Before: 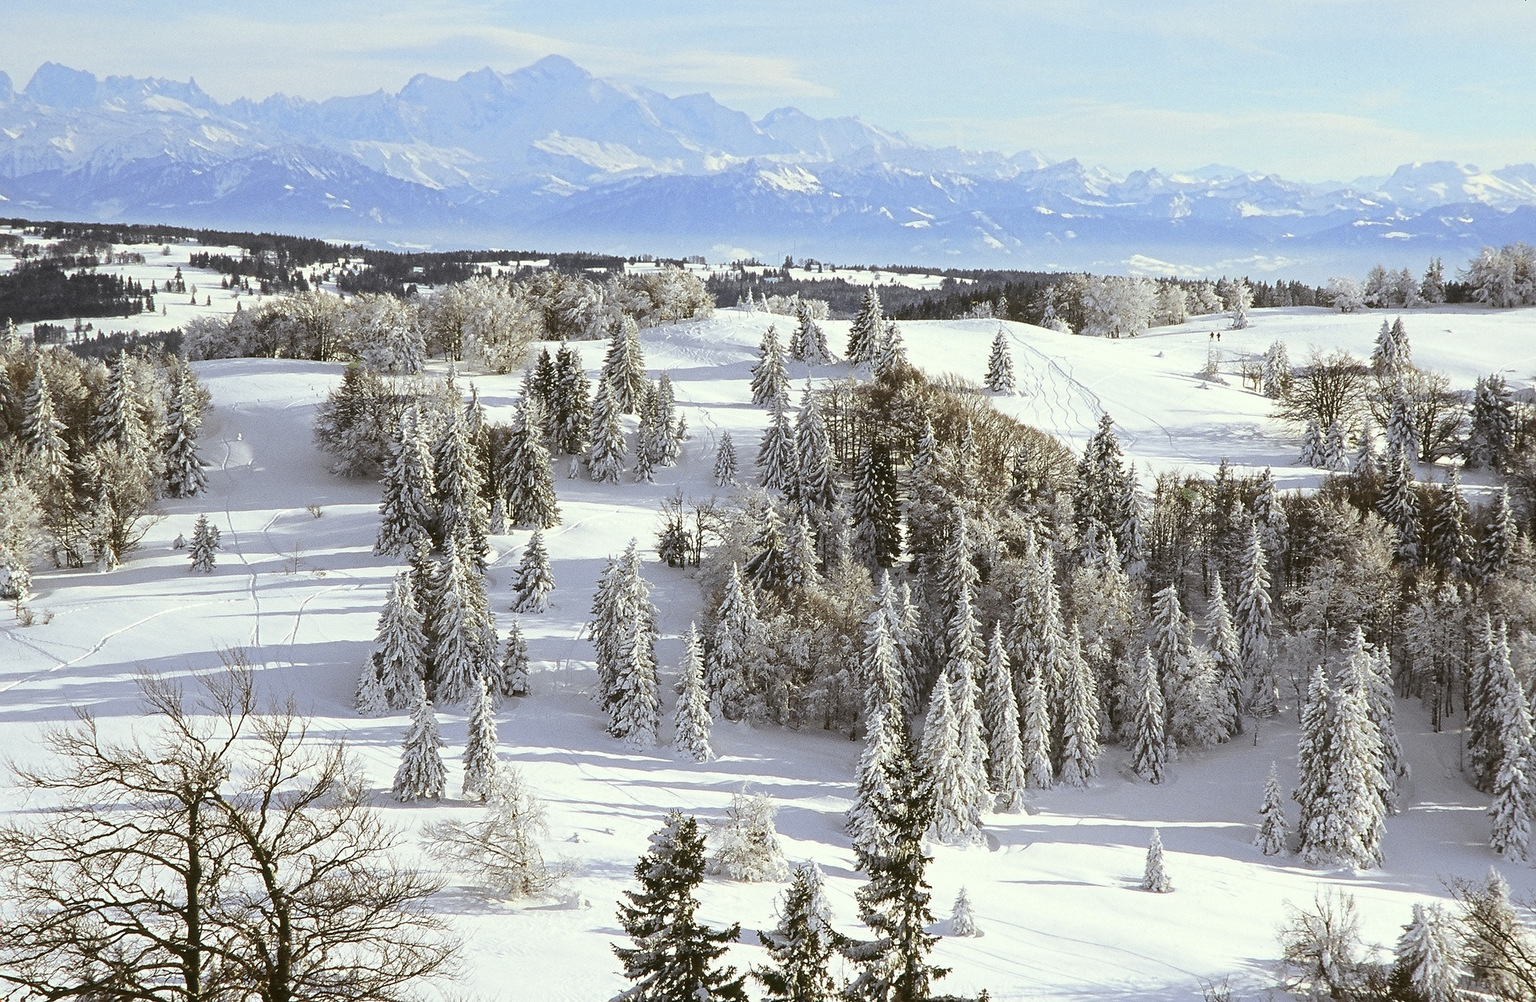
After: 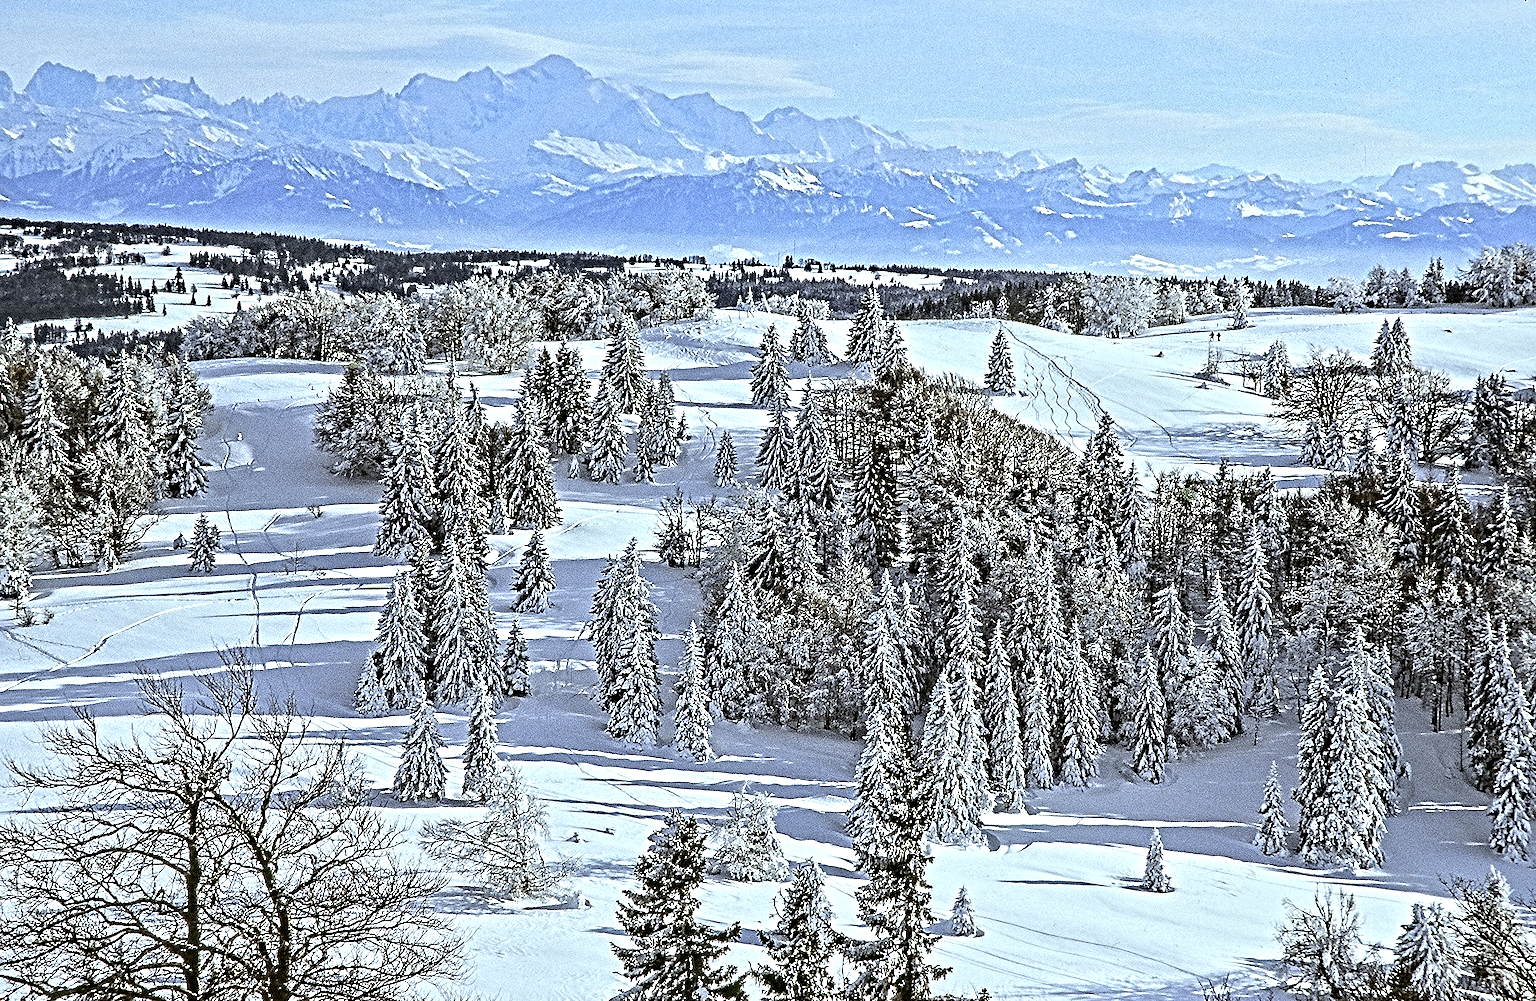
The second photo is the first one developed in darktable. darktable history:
white balance: red 0.924, blue 1.095
contrast equalizer: octaves 7, y [[0.406, 0.494, 0.589, 0.753, 0.877, 0.999], [0.5 ×6], [0.5 ×6], [0 ×6], [0 ×6]]
